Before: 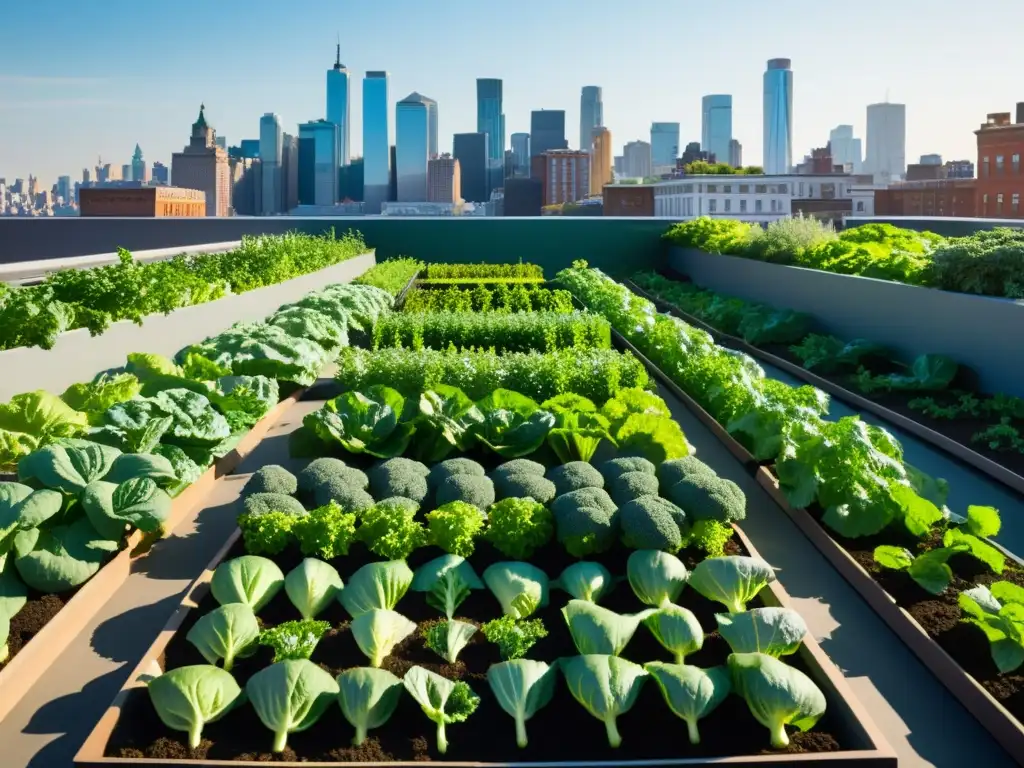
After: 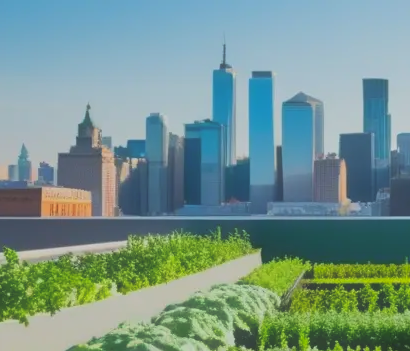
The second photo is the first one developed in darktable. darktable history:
crop and rotate: left 11.142%, top 0.093%, right 48.811%, bottom 54.16%
haze removal: strength -0.107, compatibility mode true, adaptive false
contrast brightness saturation: contrast -0.286
